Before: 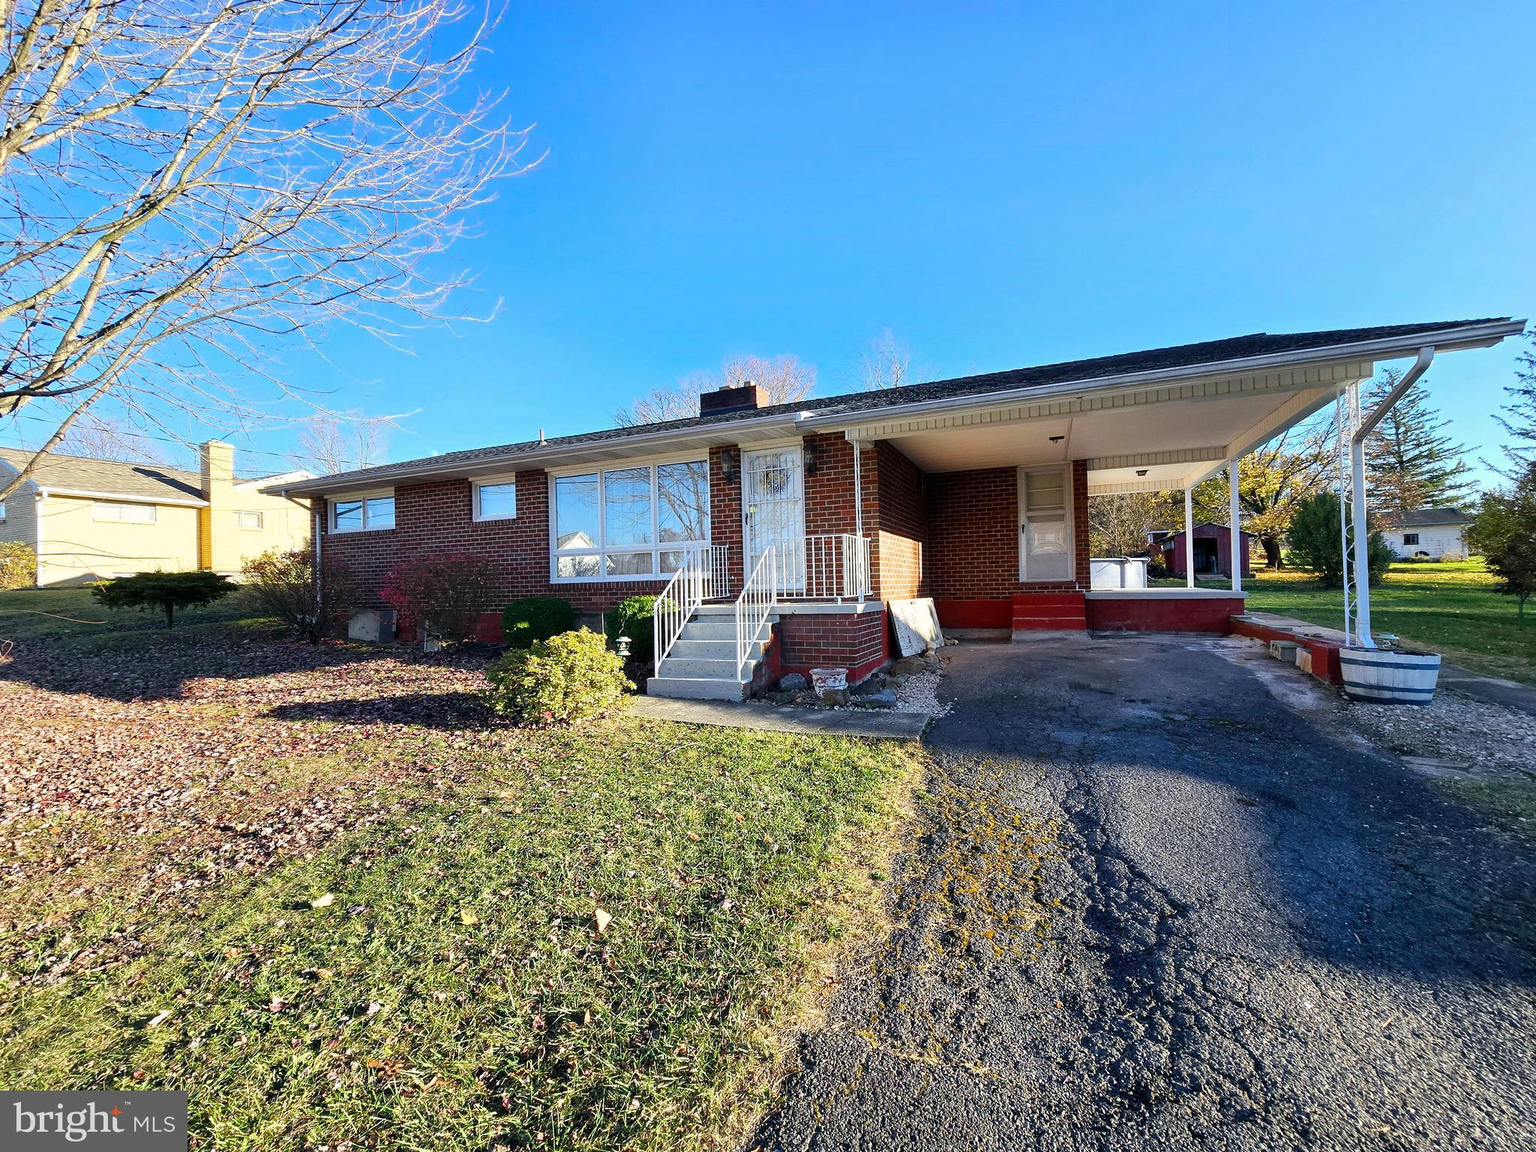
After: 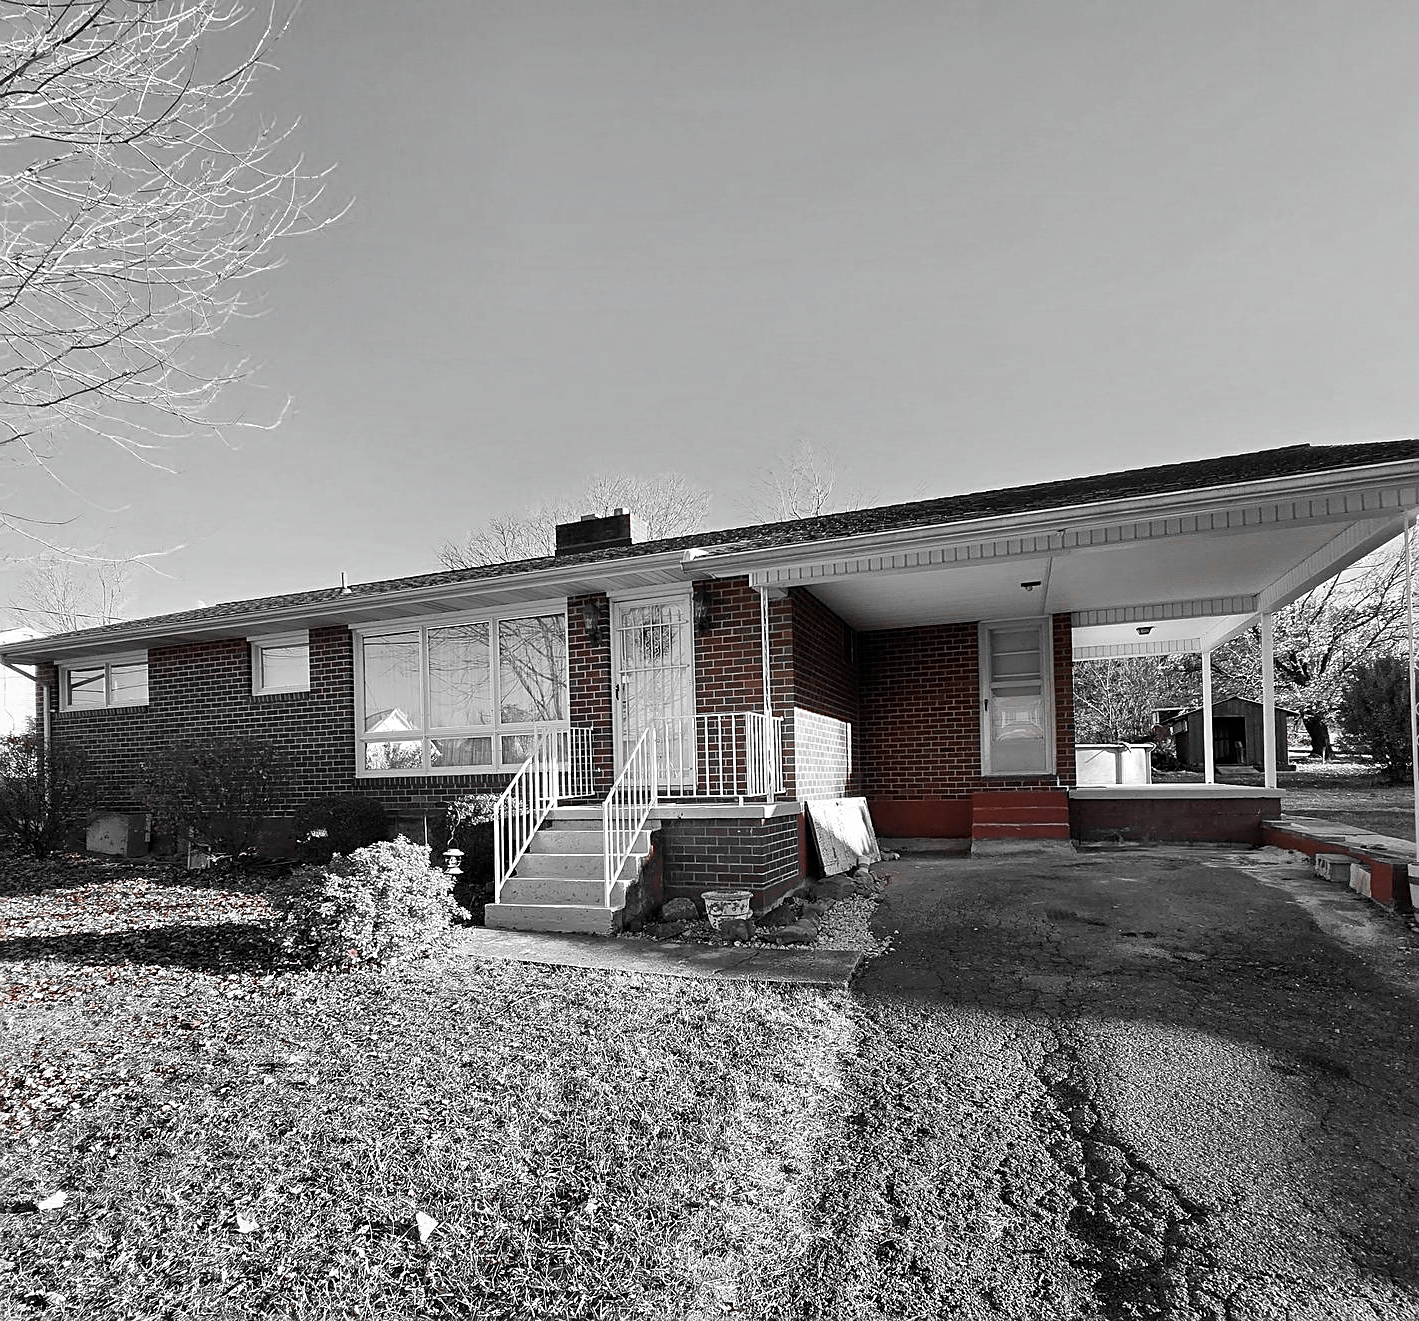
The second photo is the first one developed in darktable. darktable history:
crop: left 18.479%, right 12.2%, bottom 13.971%
sharpen: on, module defaults
color zones: curves: ch1 [(0, 0.006) (0.094, 0.285) (0.171, 0.001) (0.429, 0.001) (0.571, 0.003) (0.714, 0.004) (0.857, 0.004) (1, 0.006)]
tone equalizer: on, module defaults
